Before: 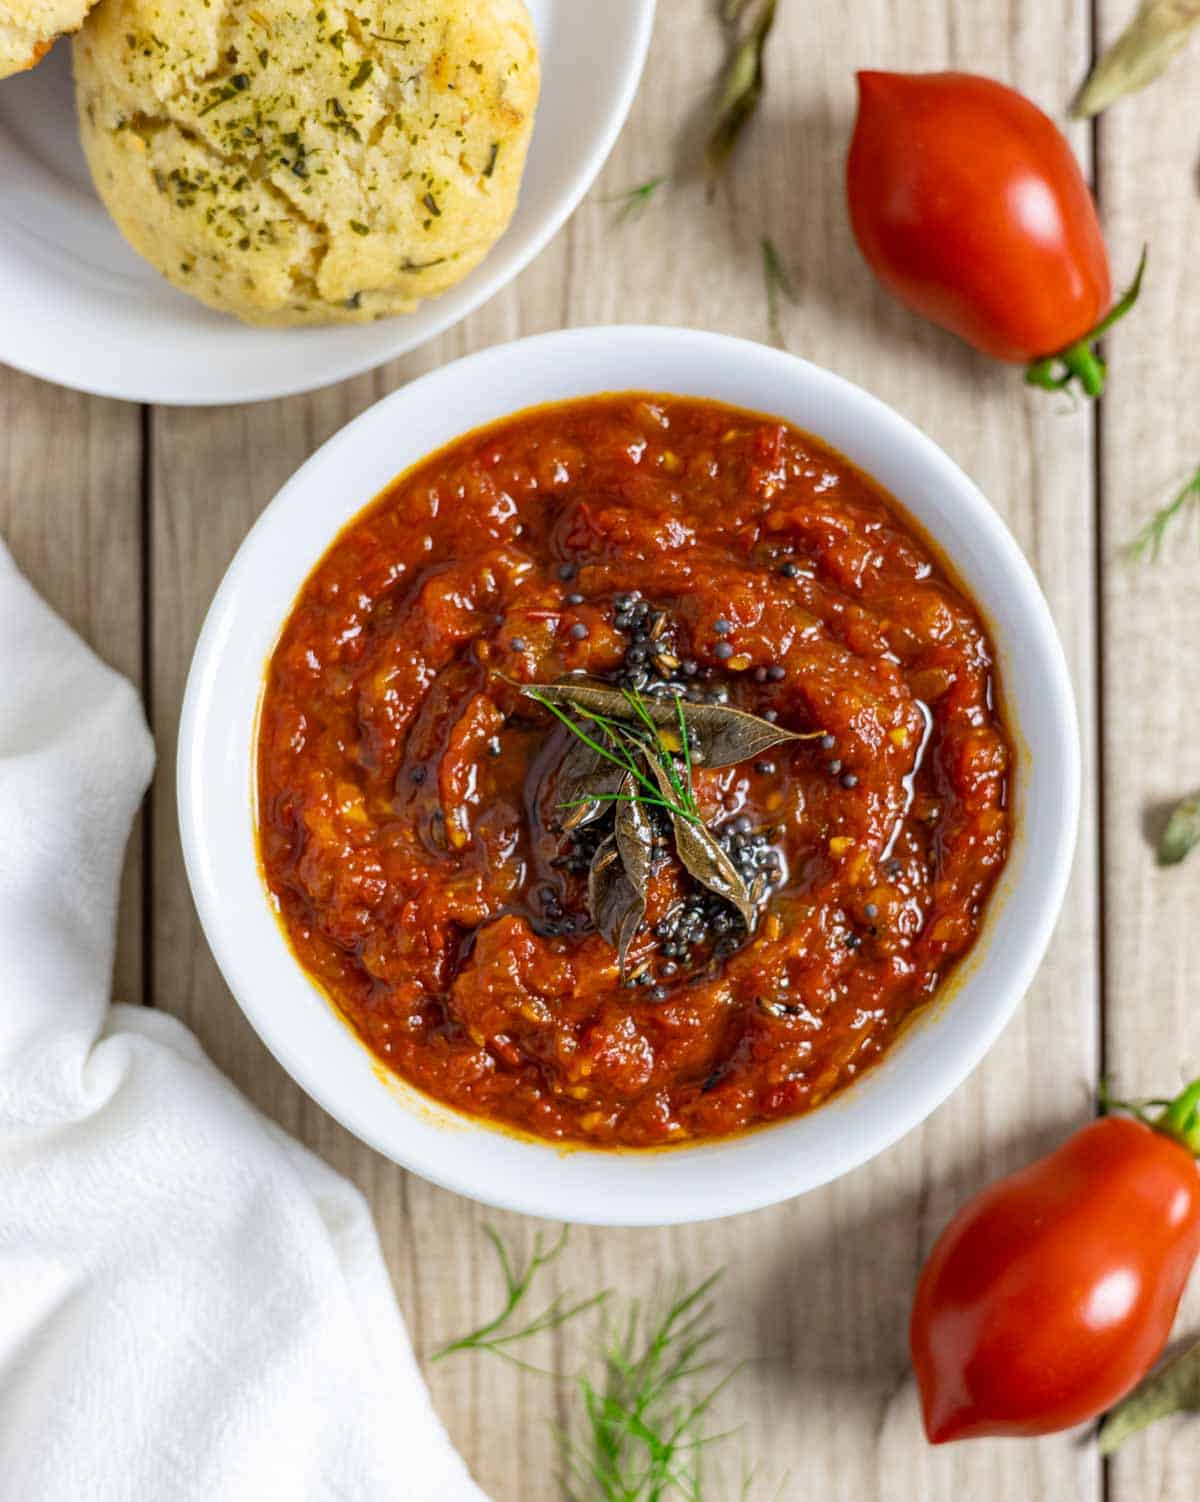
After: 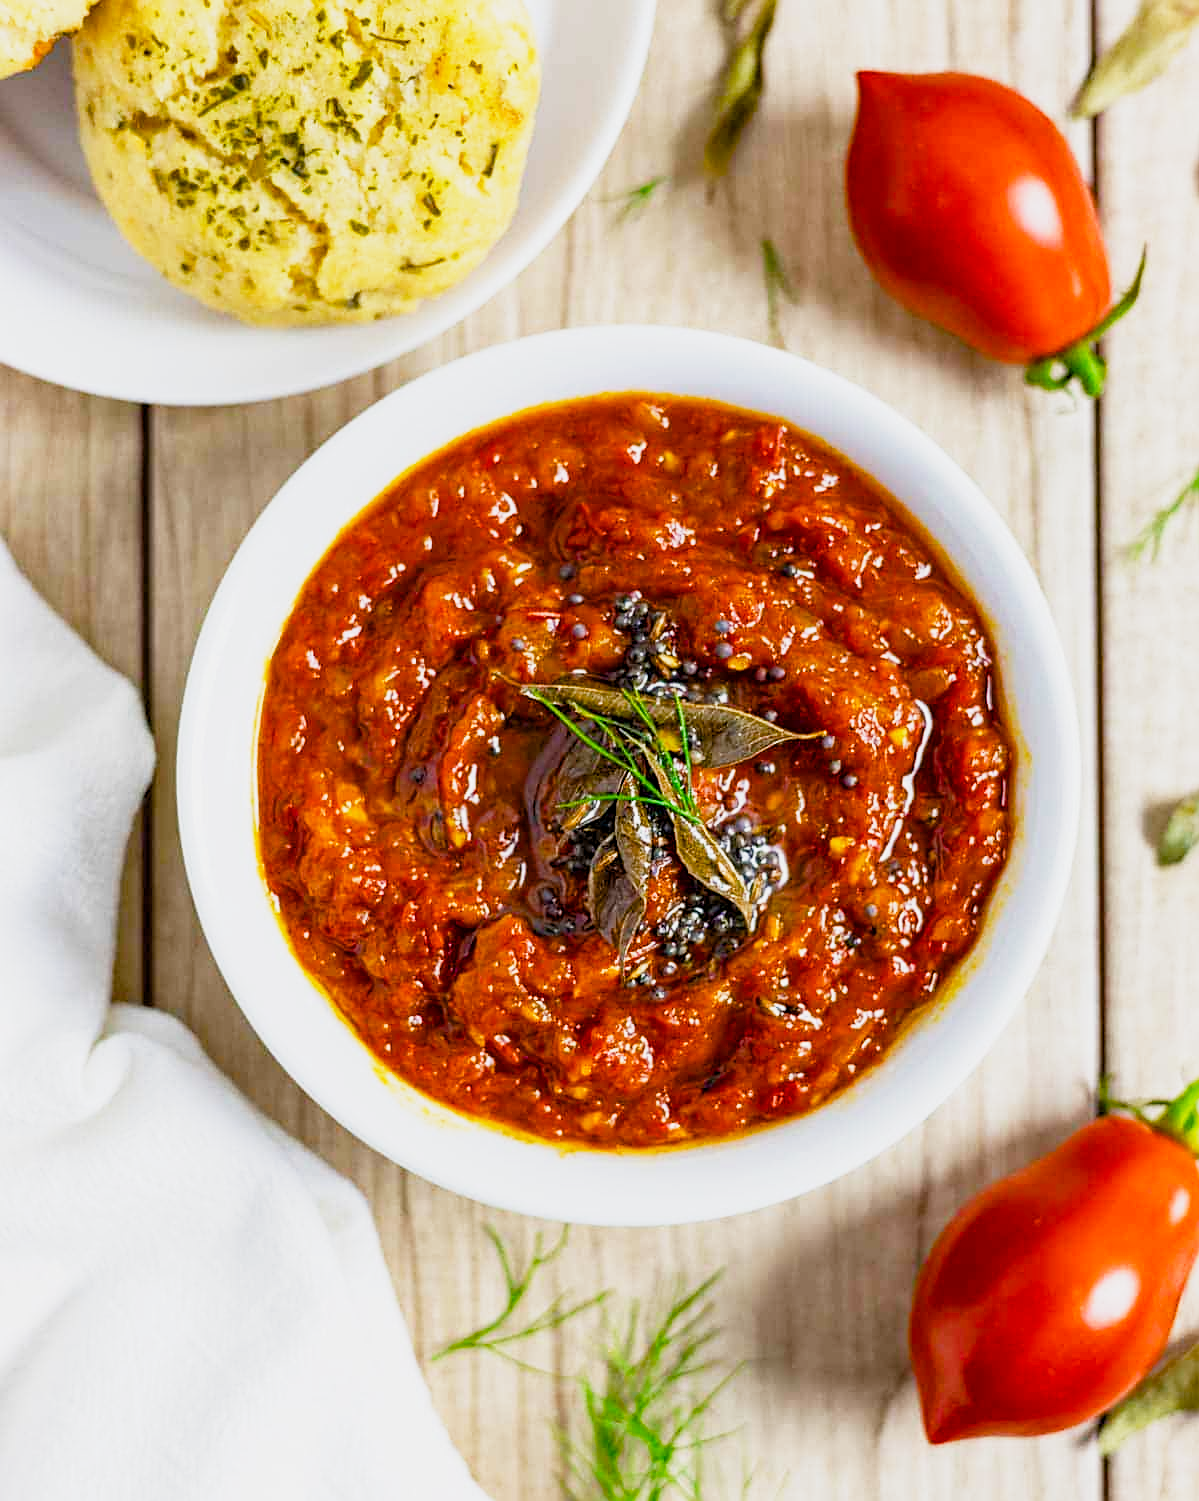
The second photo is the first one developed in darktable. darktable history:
base curve: curves: ch0 [(0, 0) (0.088, 0.125) (0.176, 0.251) (0.354, 0.501) (0.613, 0.749) (1, 0.877)], preserve colors none
color balance rgb: perceptual saturation grading › global saturation 35%, perceptual saturation grading › highlights -30%, perceptual saturation grading › shadows 35%, perceptual brilliance grading › global brilliance 3%, perceptual brilliance grading › highlights -3%, perceptual brilliance grading › shadows 3%
sharpen: on, module defaults
